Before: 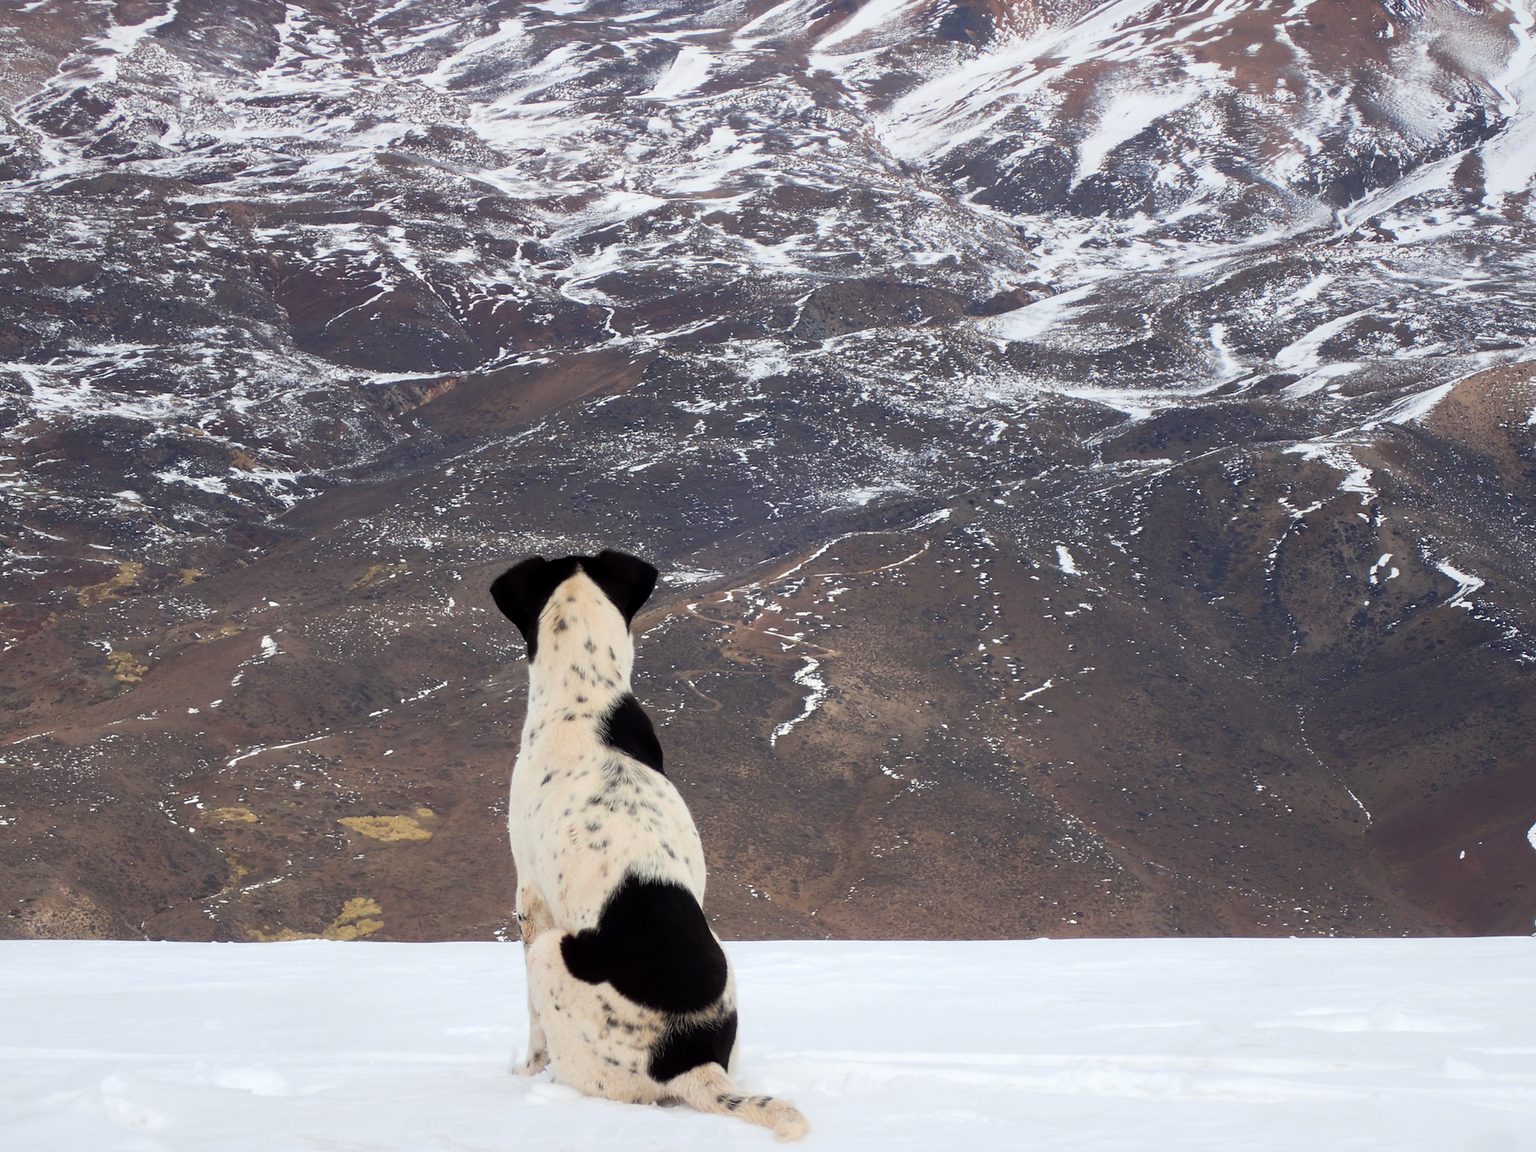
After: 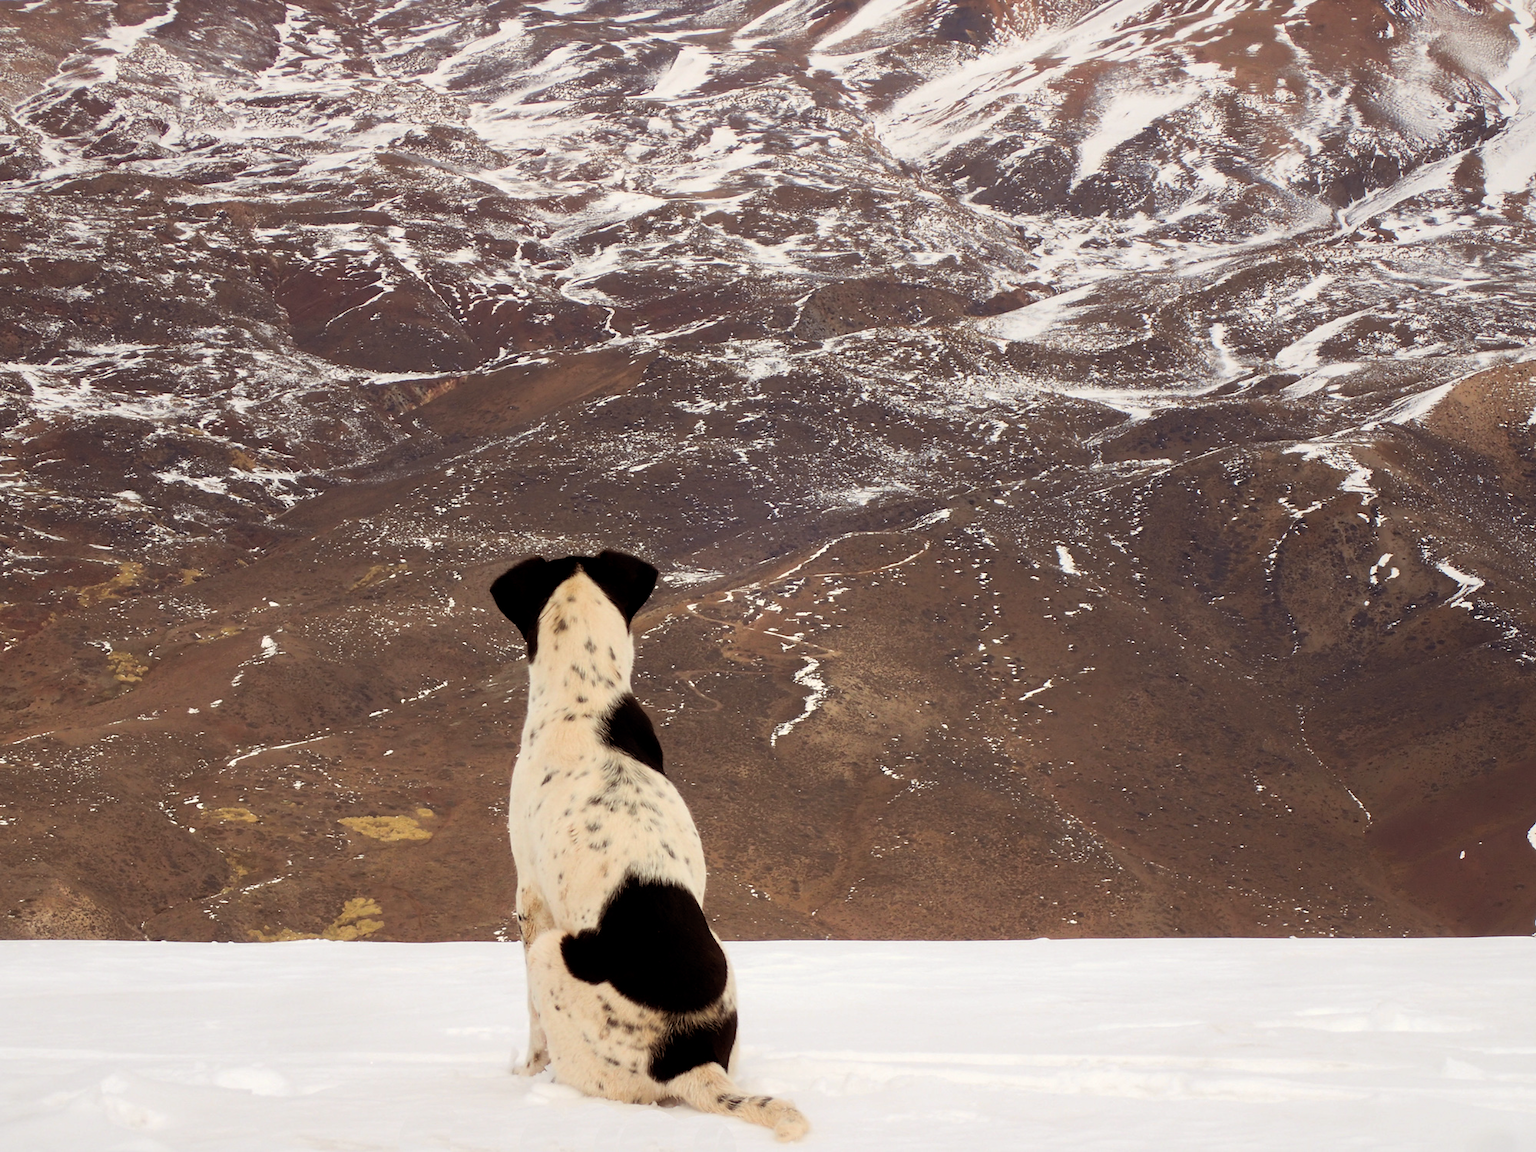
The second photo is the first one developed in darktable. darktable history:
exposure: black level correction 0.002, compensate highlight preservation false
color balance rgb: shadows lift › chroma 4.41%, shadows lift › hue 27°, power › chroma 2.5%, power › hue 70°, highlights gain › chroma 1%, highlights gain › hue 27°, saturation formula JzAzBz (2021)
